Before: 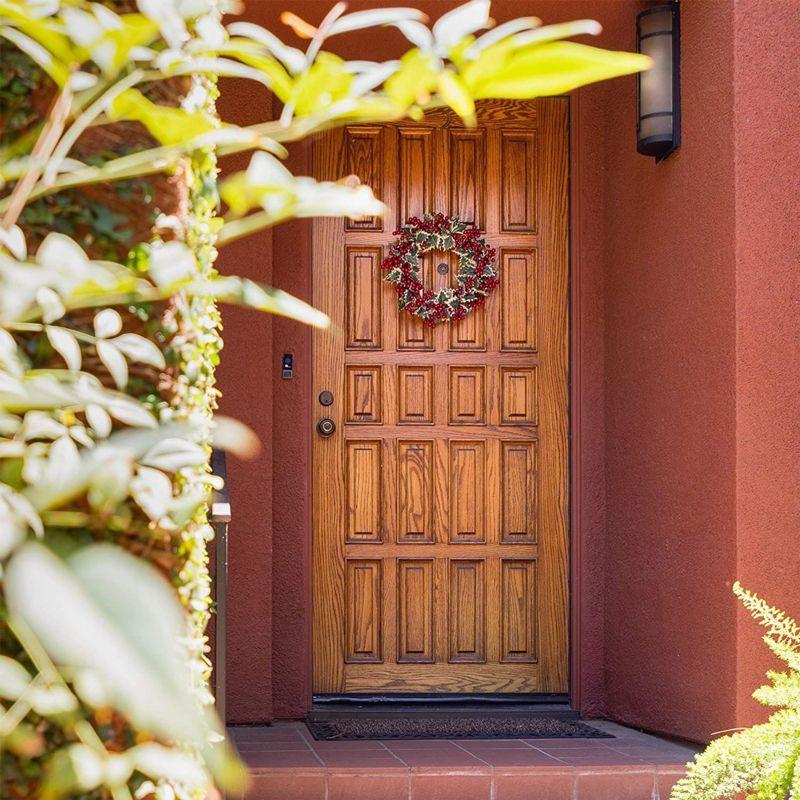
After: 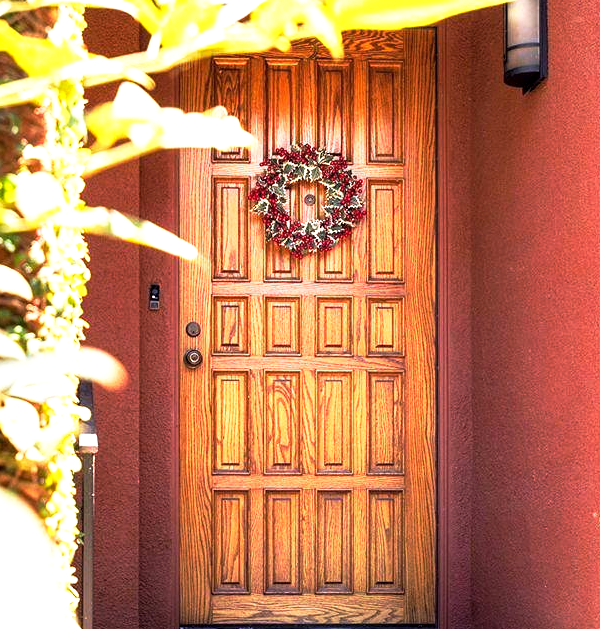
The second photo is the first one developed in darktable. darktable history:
exposure: exposure -0.055 EV, compensate exposure bias true, compensate highlight preservation false
crop: left 16.731%, top 8.722%, right 8.244%, bottom 12.572%
local contrast: highlights 100%, shadows 102%, detail 120%, midtone range 0.2
base curve: curves: ch0 [(0, 0) (0.257, 0.25) (0.482, 0.586) (0.757, 0.871) (1, 1)], preserve colors none
tone equalizer: -8 EV -1.07 EV, -7 EV -0.994 EV, -6 EV -0.863 EV, -5 EV -0.551 EV, -3 EV 0.575 EV, -2 EV 0.886 EV, -1 EV 1.01 EV, +0 EV 1.07 EV
